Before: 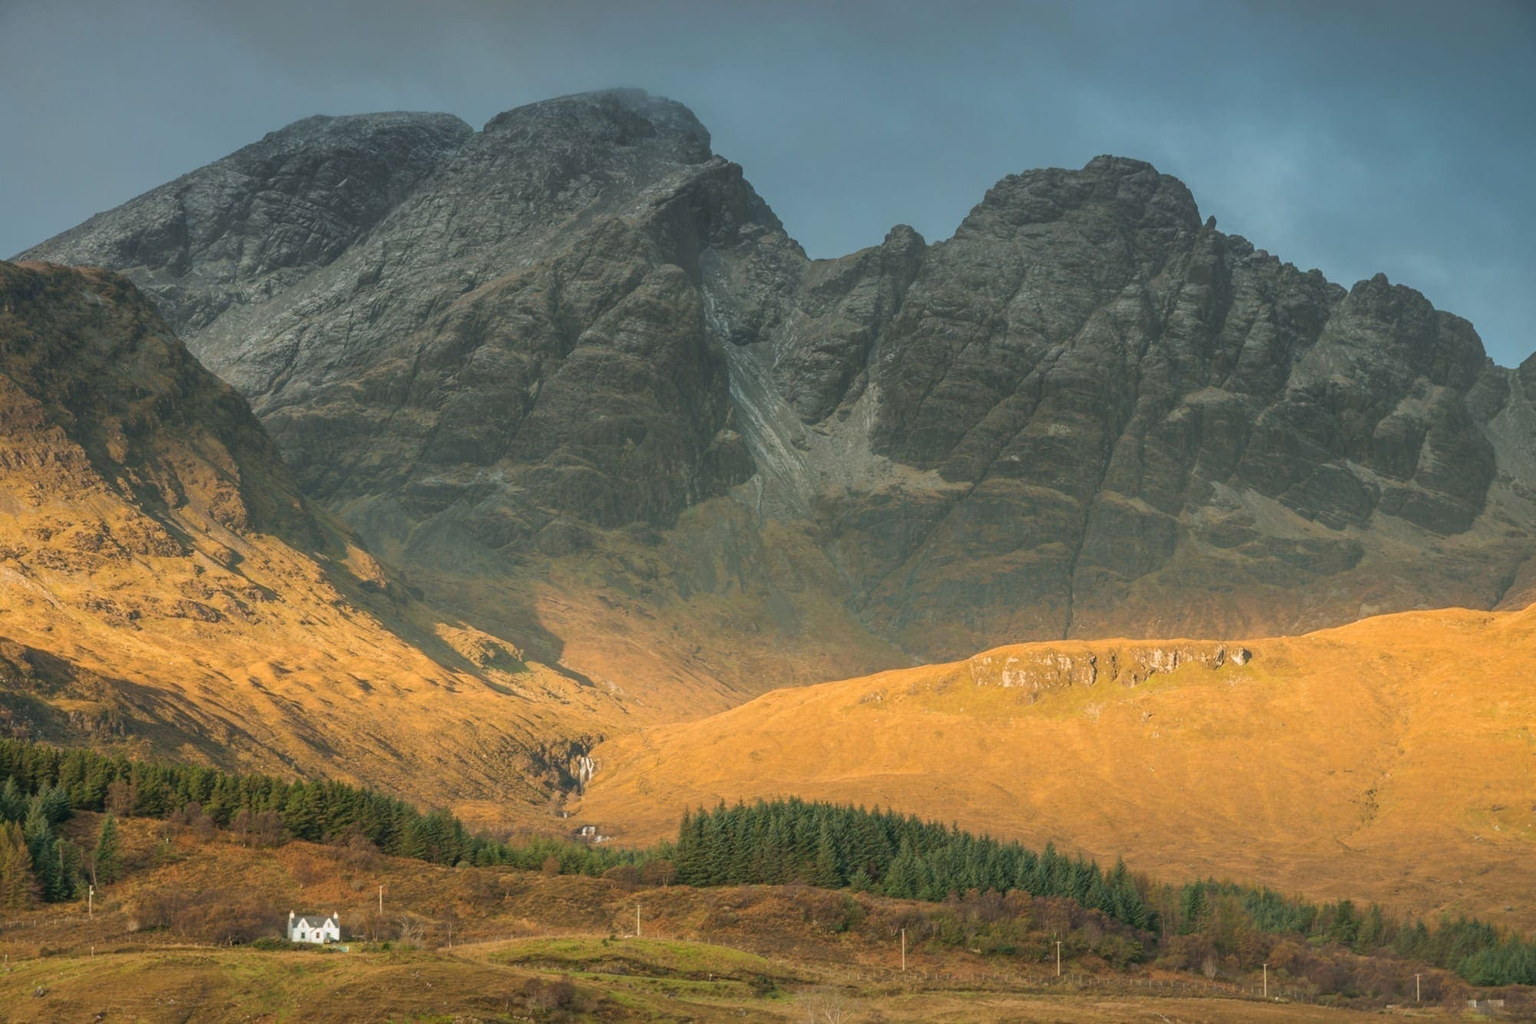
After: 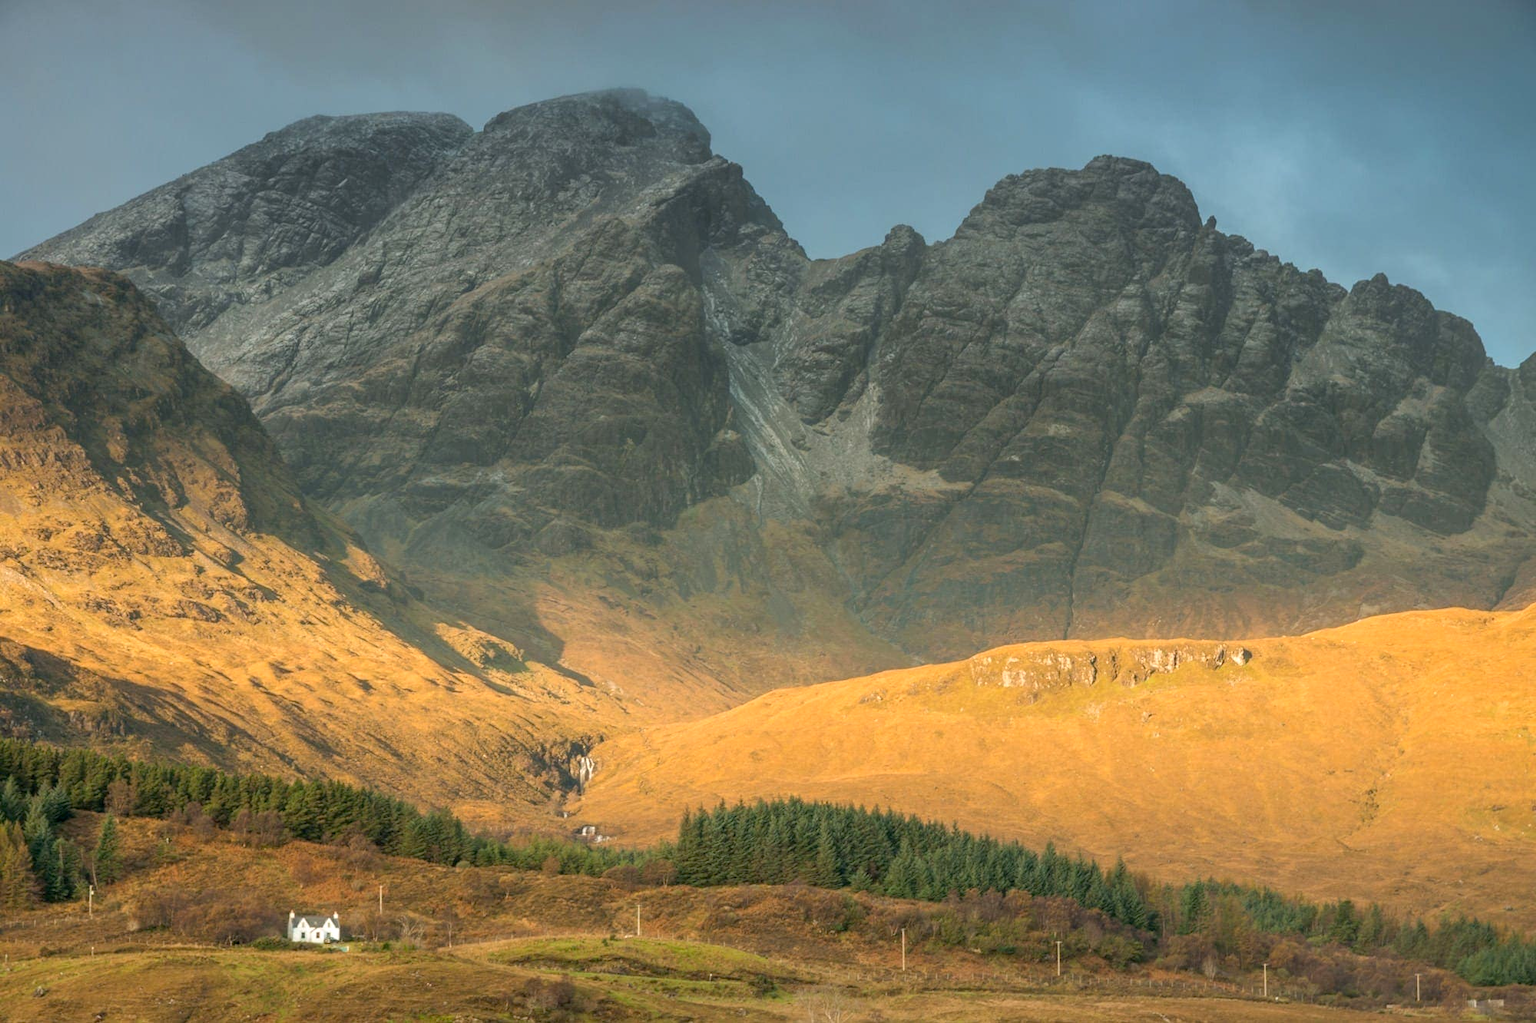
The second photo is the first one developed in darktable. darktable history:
exposure: black level correction 0.005, exposure 0.278 EV, compensate highlight preservation false
